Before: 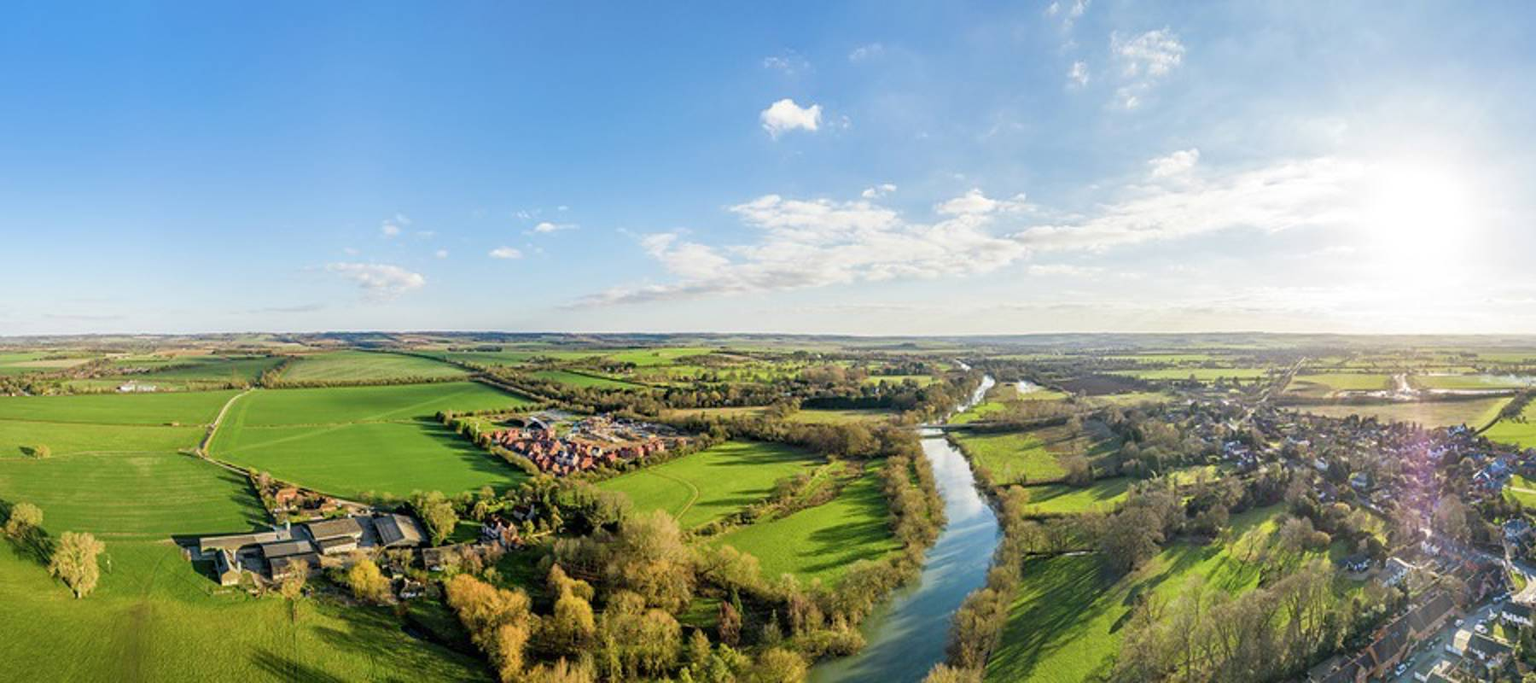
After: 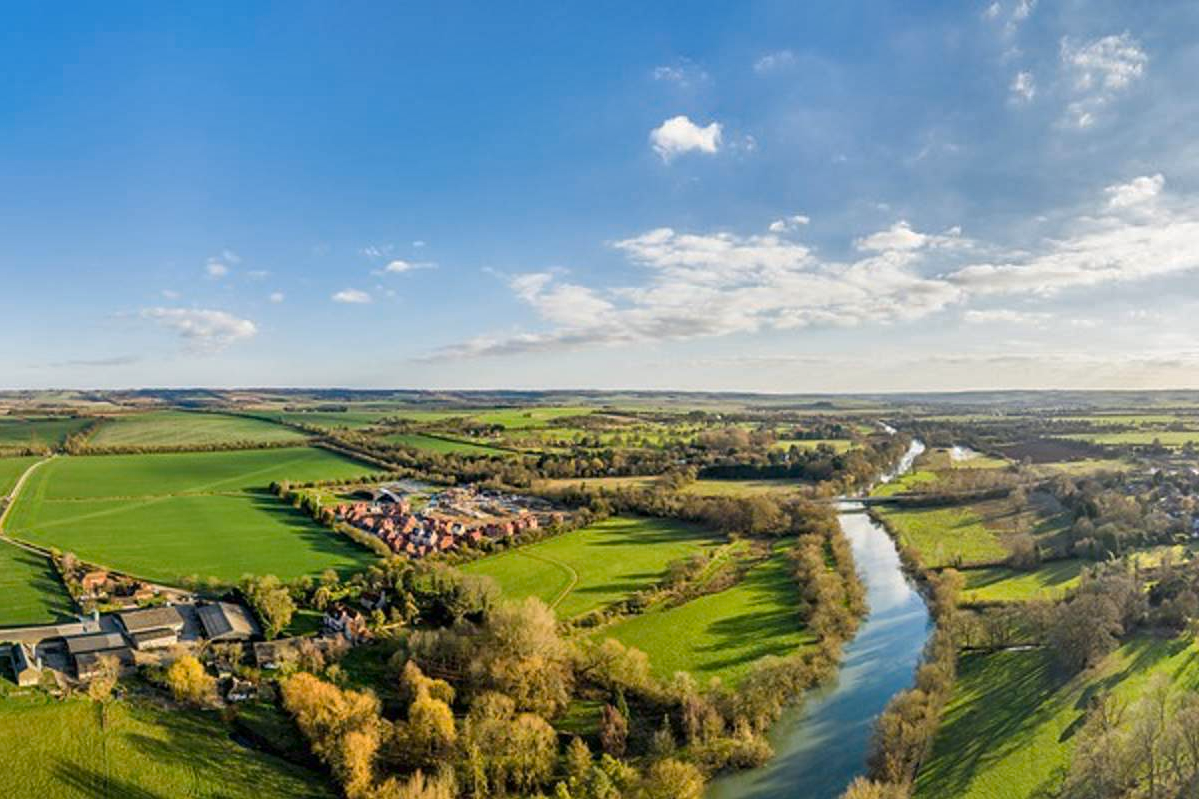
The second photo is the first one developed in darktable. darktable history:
shadows and highlights: radius 118.69, shadows 42.21, highlights -61.56, soften with gaussian
crop and rotate: left 13.409%, right 19.924%
